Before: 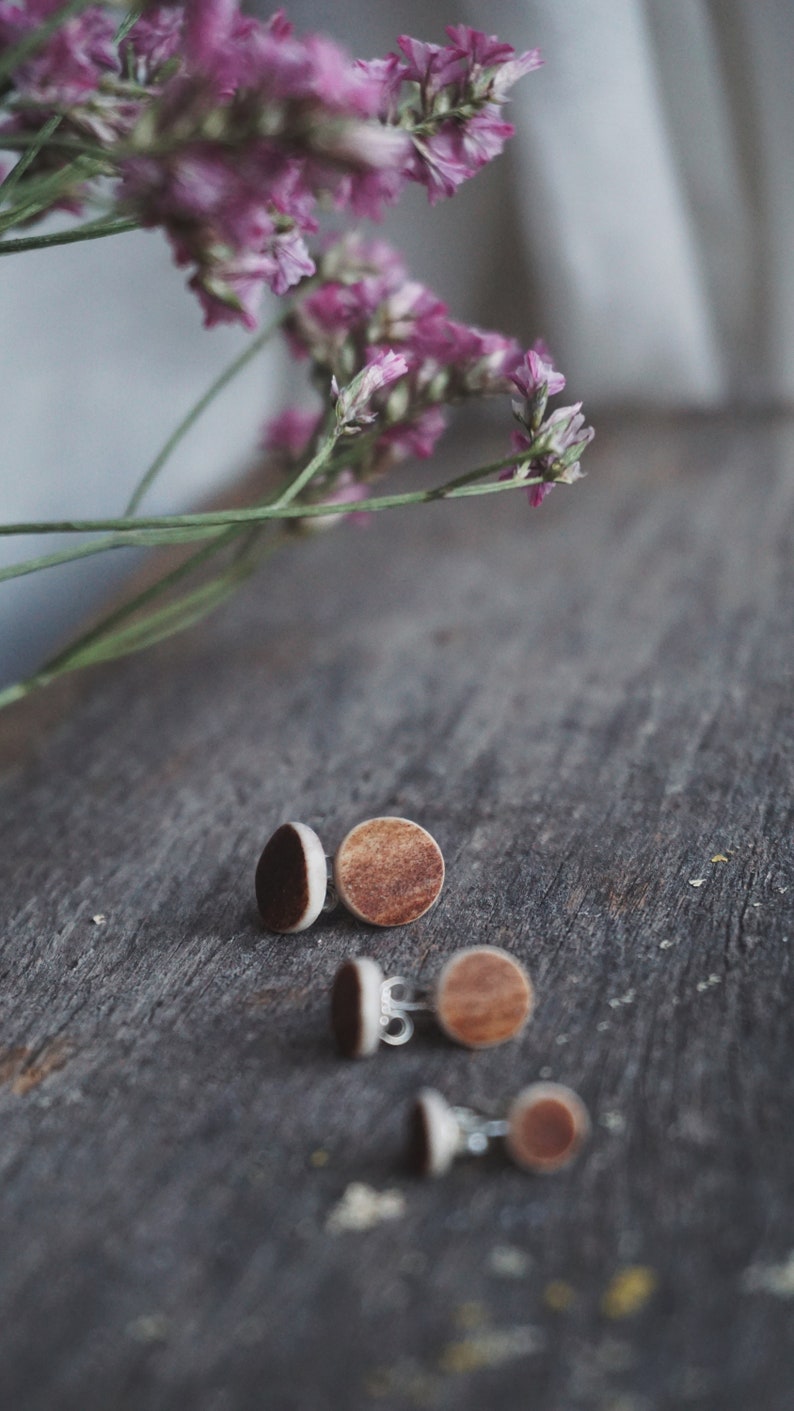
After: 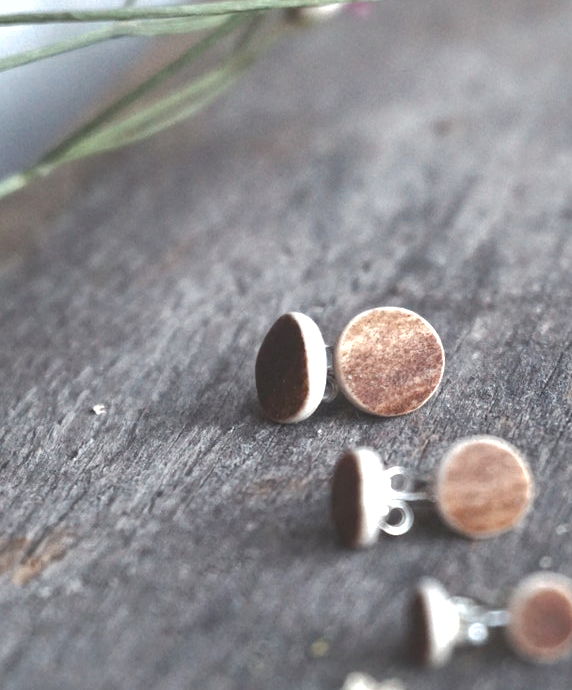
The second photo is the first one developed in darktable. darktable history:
color correction: highlights b* 0.031, saturation 0.477
crop: top 36.167%, right 27.917%, bottom 14.894%
color balance rgb: perceptual saturation grading › global saturation 35.134%, perceptual saturation grading › highlights -29.919%, perceptual saturation grading › shadows 35.336%, global vibrance 23.548%
exposure: black level correction 0, exposure 1.295 EV, compensate highlight preservation false
shadows and highlights: on, module defaults
